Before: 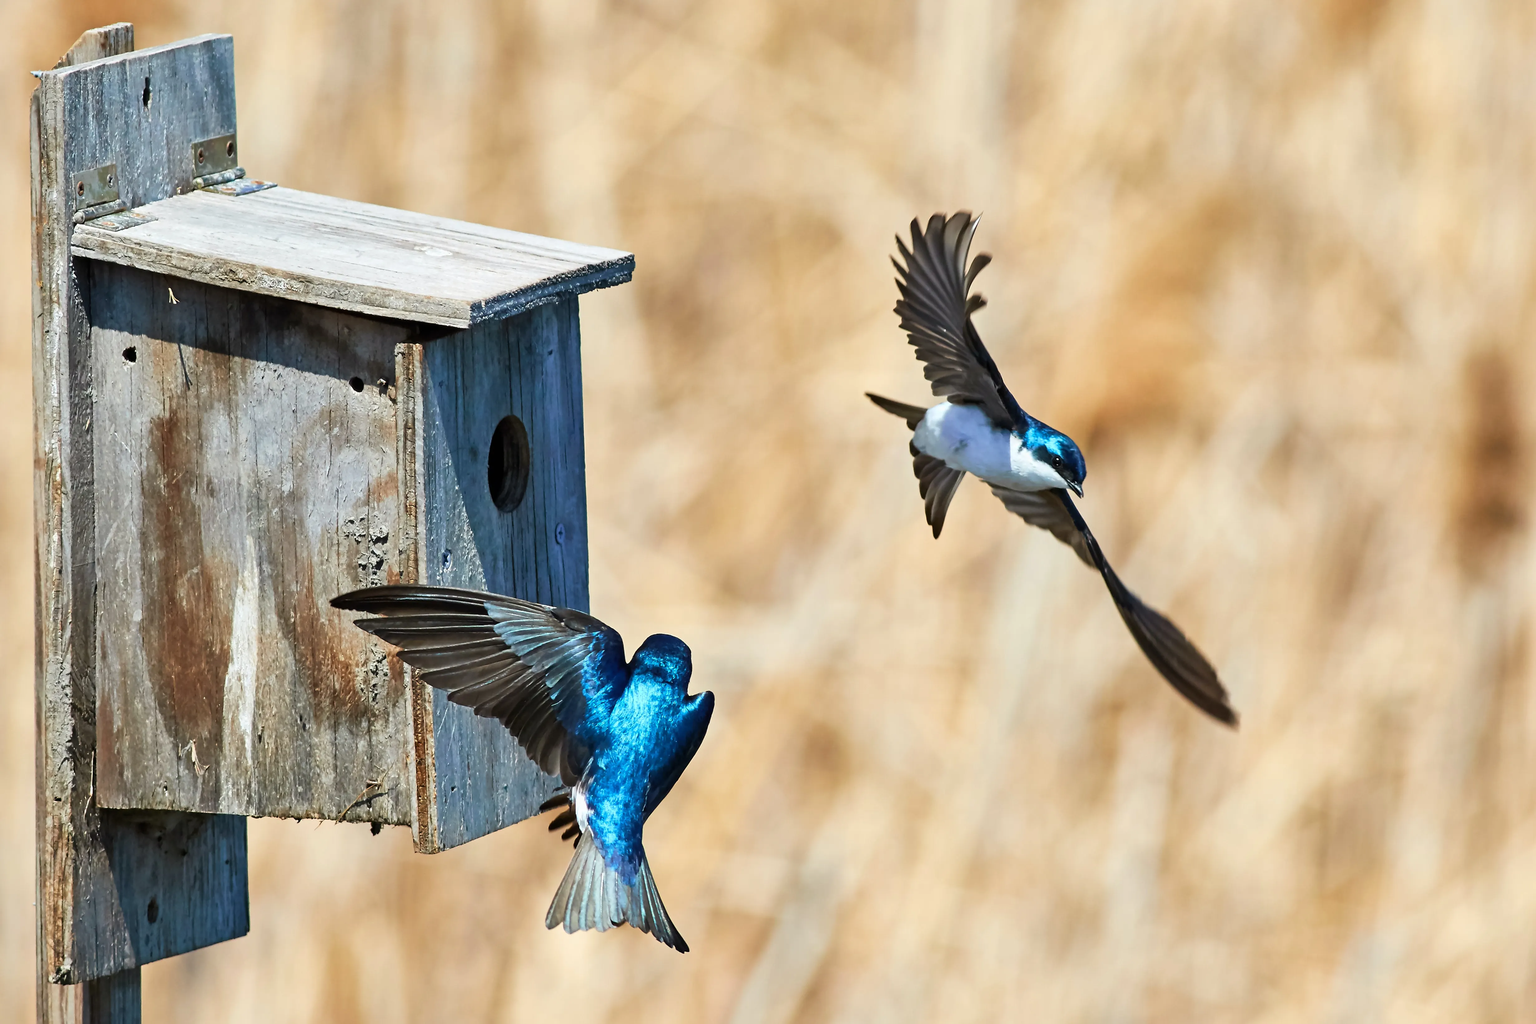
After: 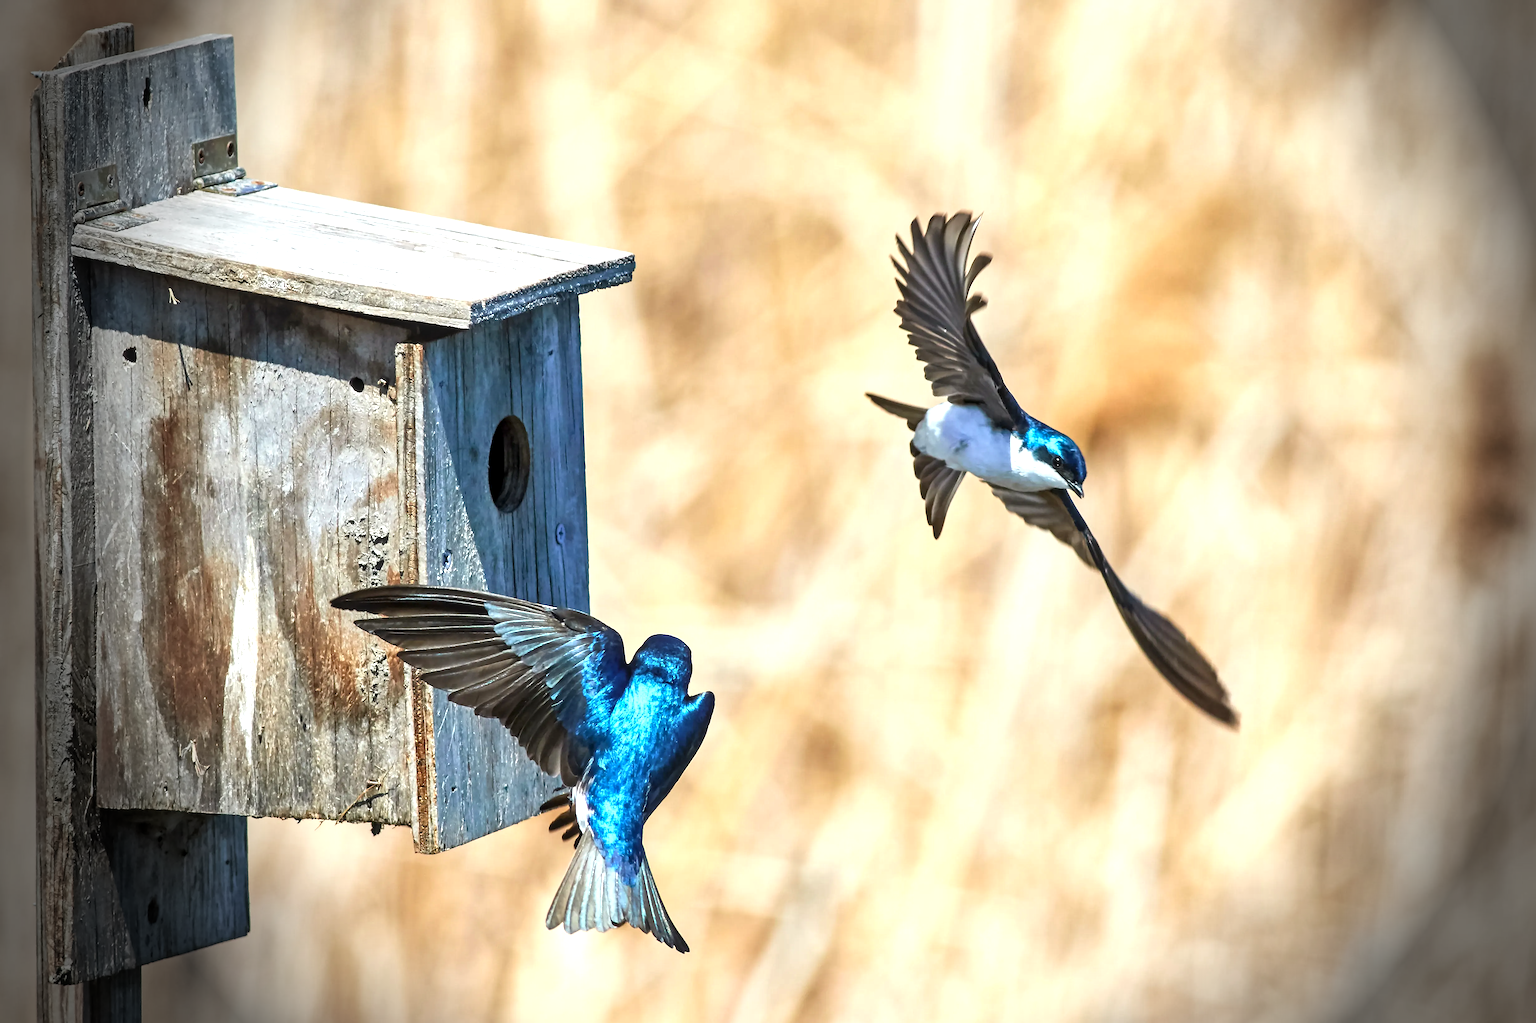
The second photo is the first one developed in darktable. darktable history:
vignetting: fall-off start 76.42%, fall-off radius 27.36%, brightness -0.872, center (0.037, -0.09), width/height ratio 0.971
exposure: exposure 0.6 EV, compensate highlight preservation false
local contrast: on, module defaults
